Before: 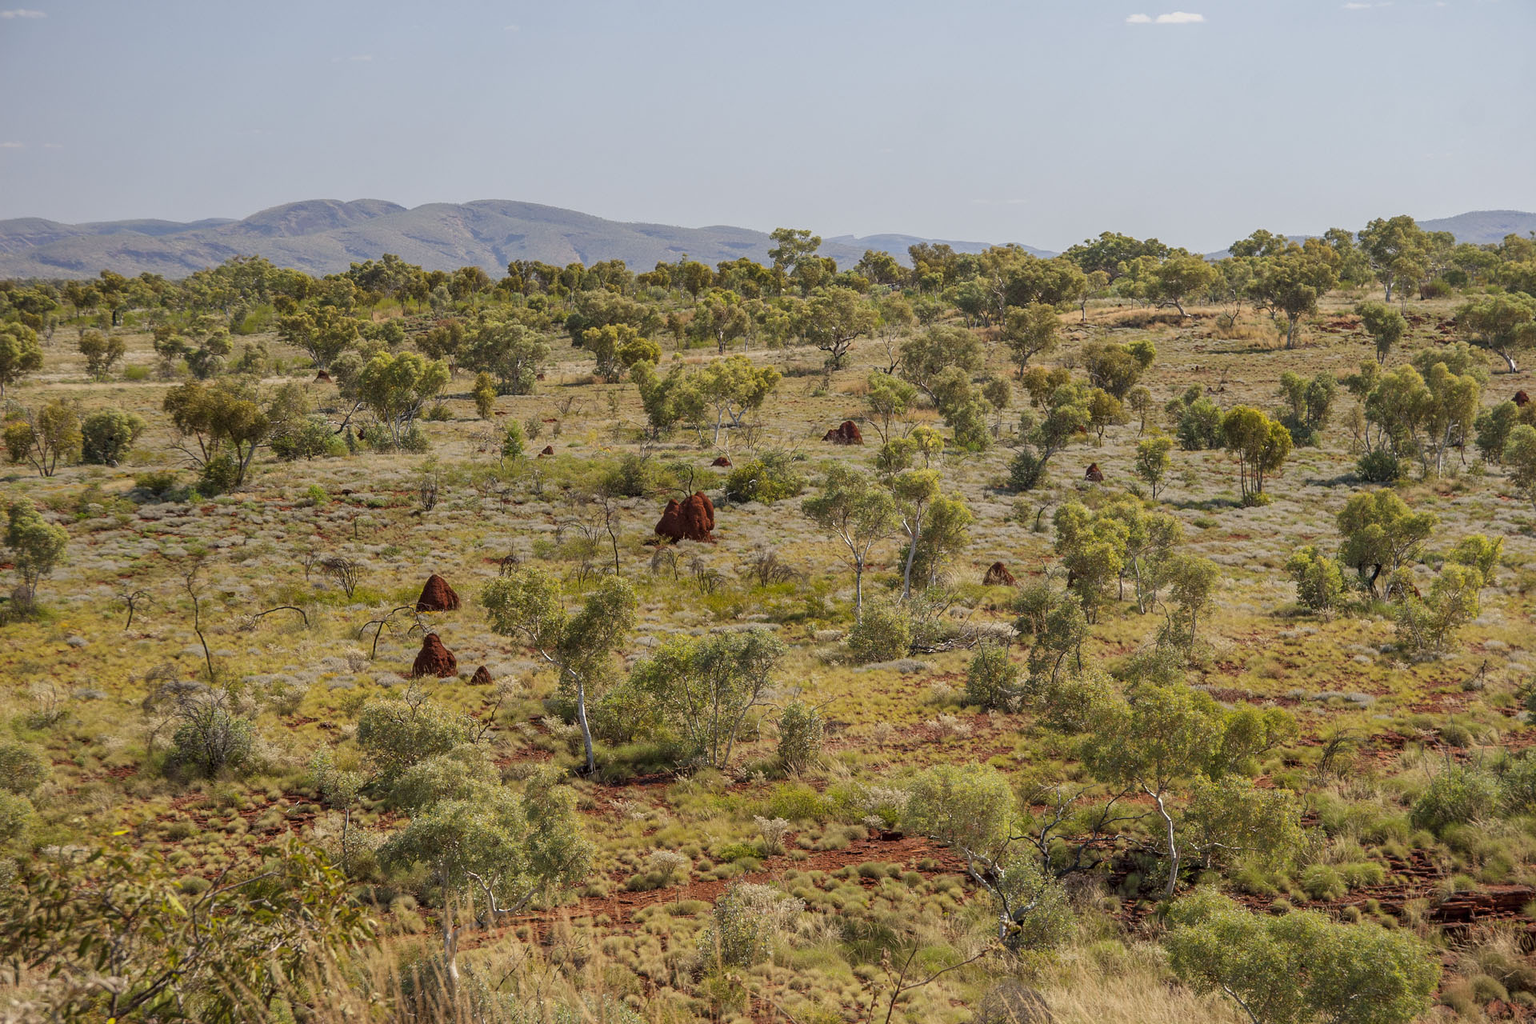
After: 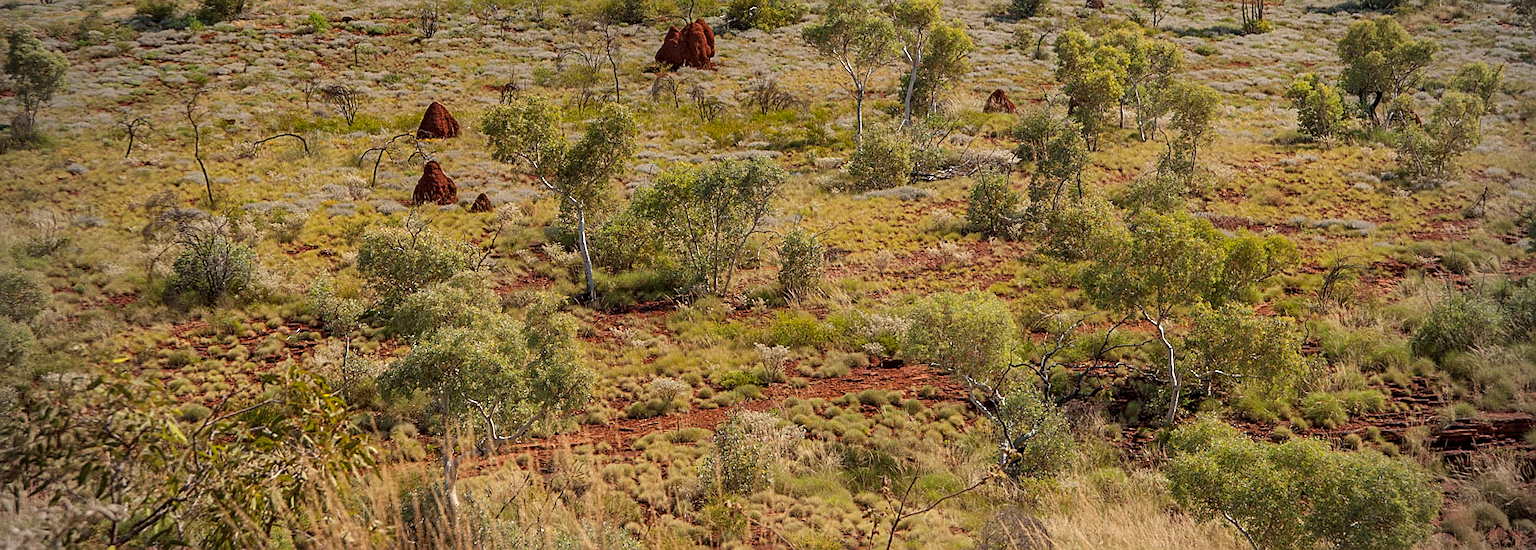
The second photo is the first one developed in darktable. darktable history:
vignetting: fall-off start 74.49%, fall-off radius 65.9%, brightness -0.628, saturation -0.68
crop and rotate: top 46.237%
sharpen: on, module defaults
local contrast: mode bilateral grid, contrast 15, coarseness 36, detail 105%, midtone range 0.2
